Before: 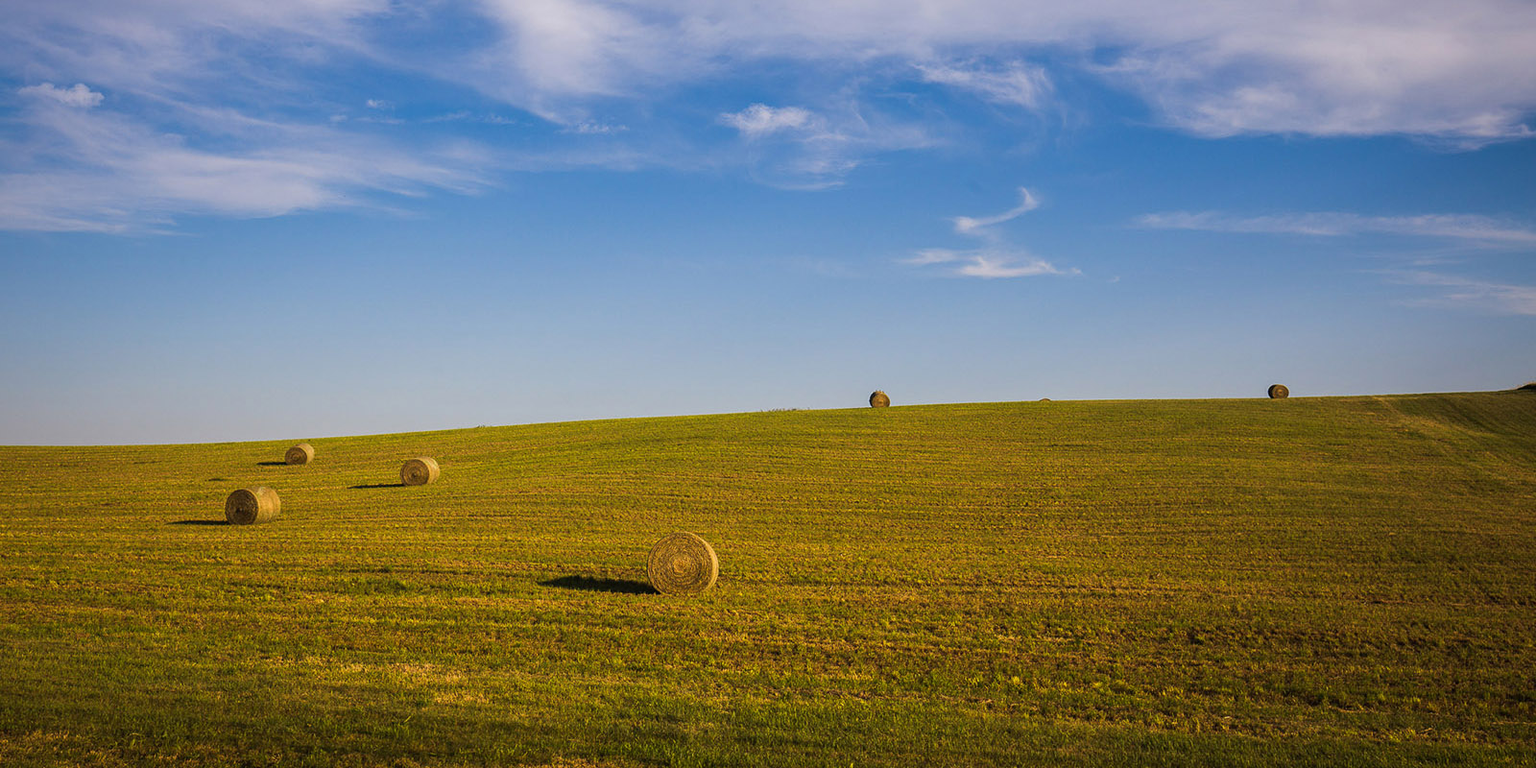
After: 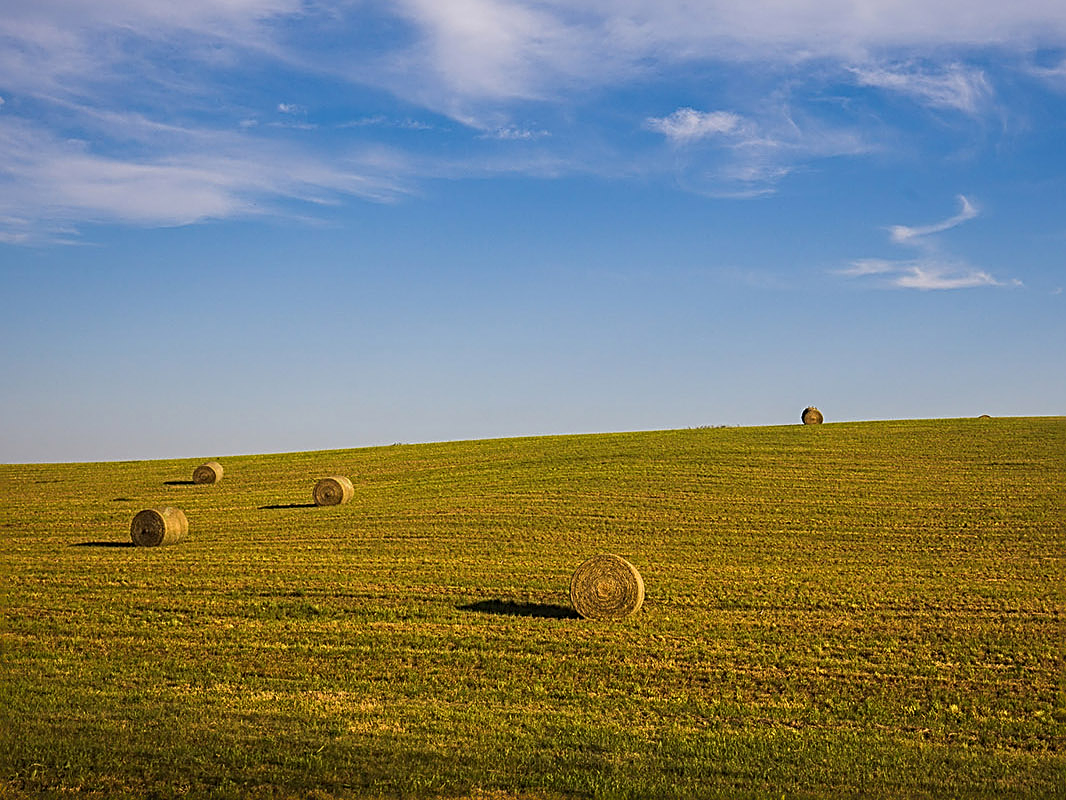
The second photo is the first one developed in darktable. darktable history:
crop and rotate: left 6.617%, right 26.717%
sharpen: radius 2.543, amount 0.636
color zones: mix -62.47%
